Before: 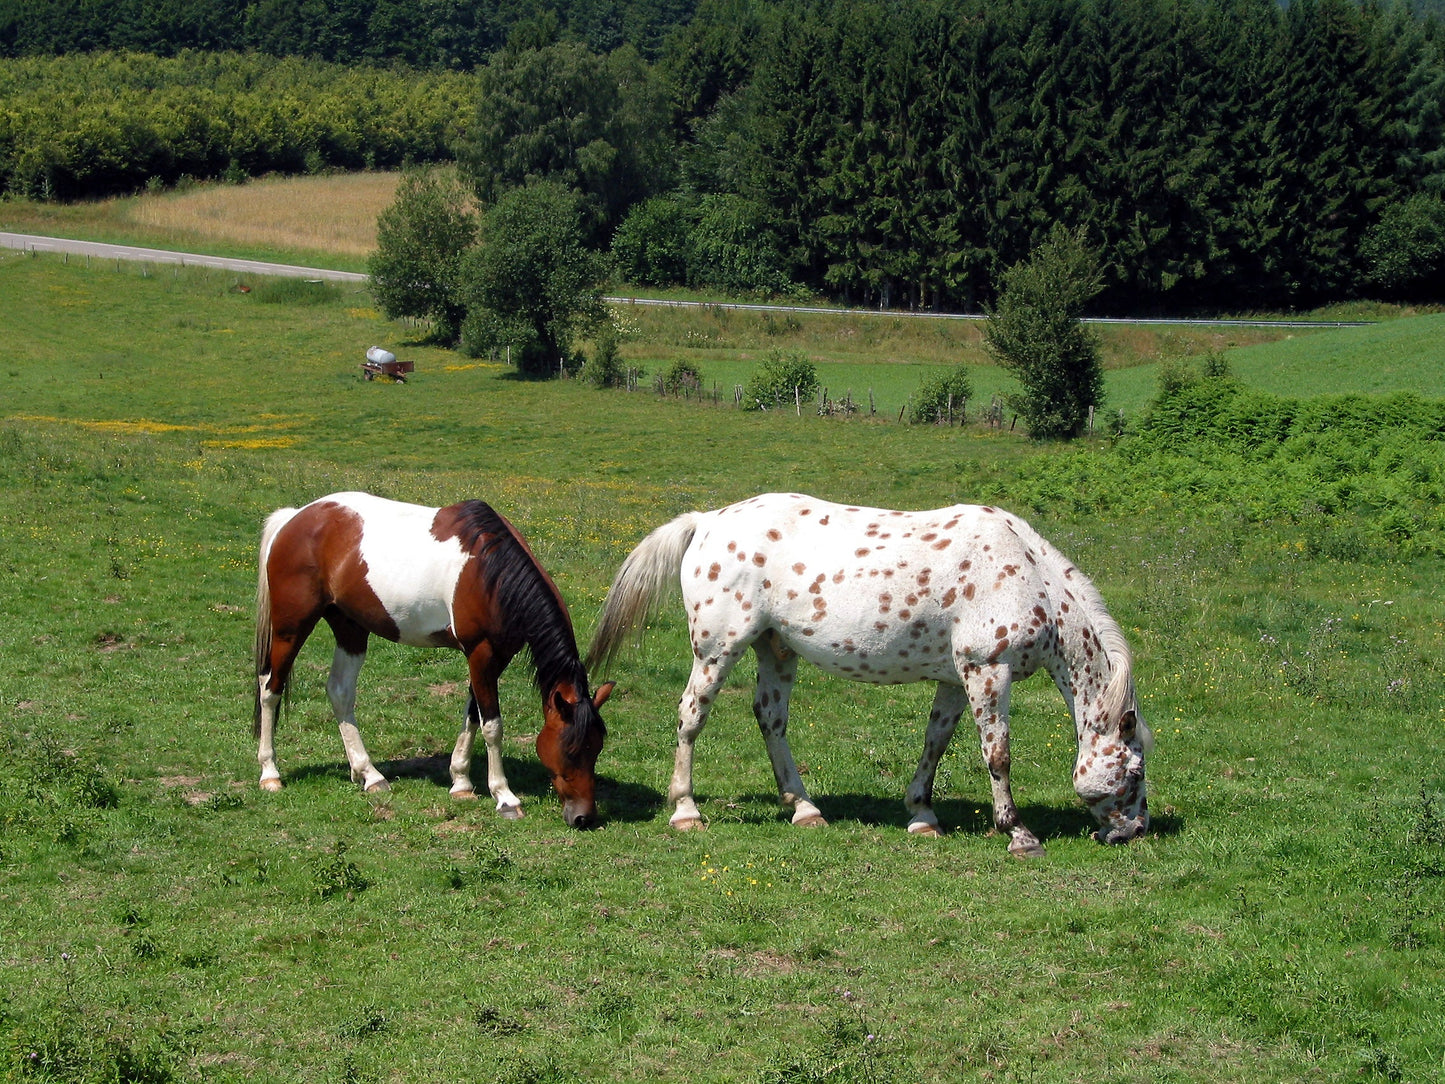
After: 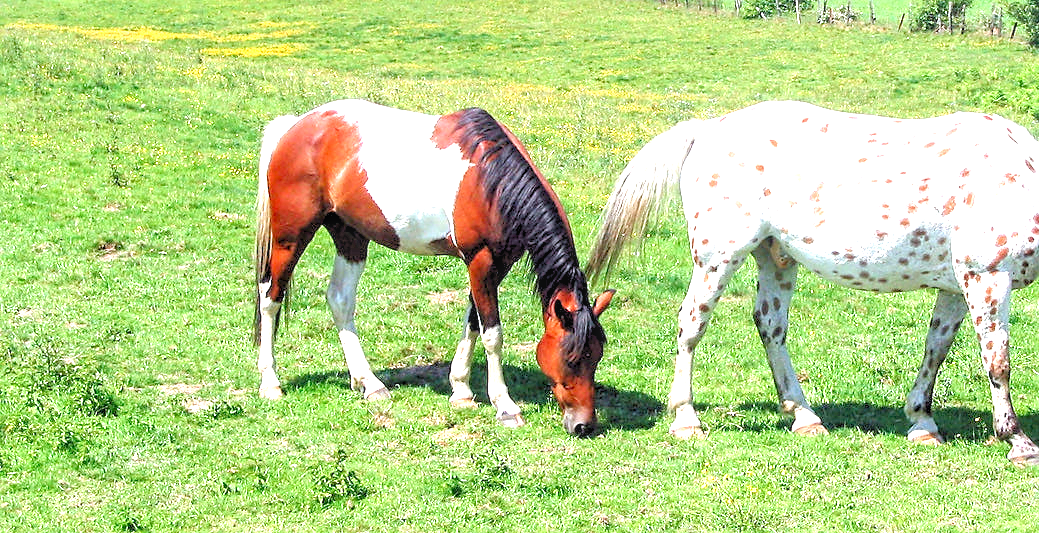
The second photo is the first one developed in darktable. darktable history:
color correction: highlights a* -0.86, highlights b* -8.54
local contrast: on, module defaults
sharpen: radius 1.825, amount 0.391, threshold 1.185
crop: top 36.25%, right 28.088%, bottom 14.492%
exposure: black level correction 0, exposure 1.199 EV, compensate highlight preservation false
levels: levels [0.036, 0.364, 0.827]
